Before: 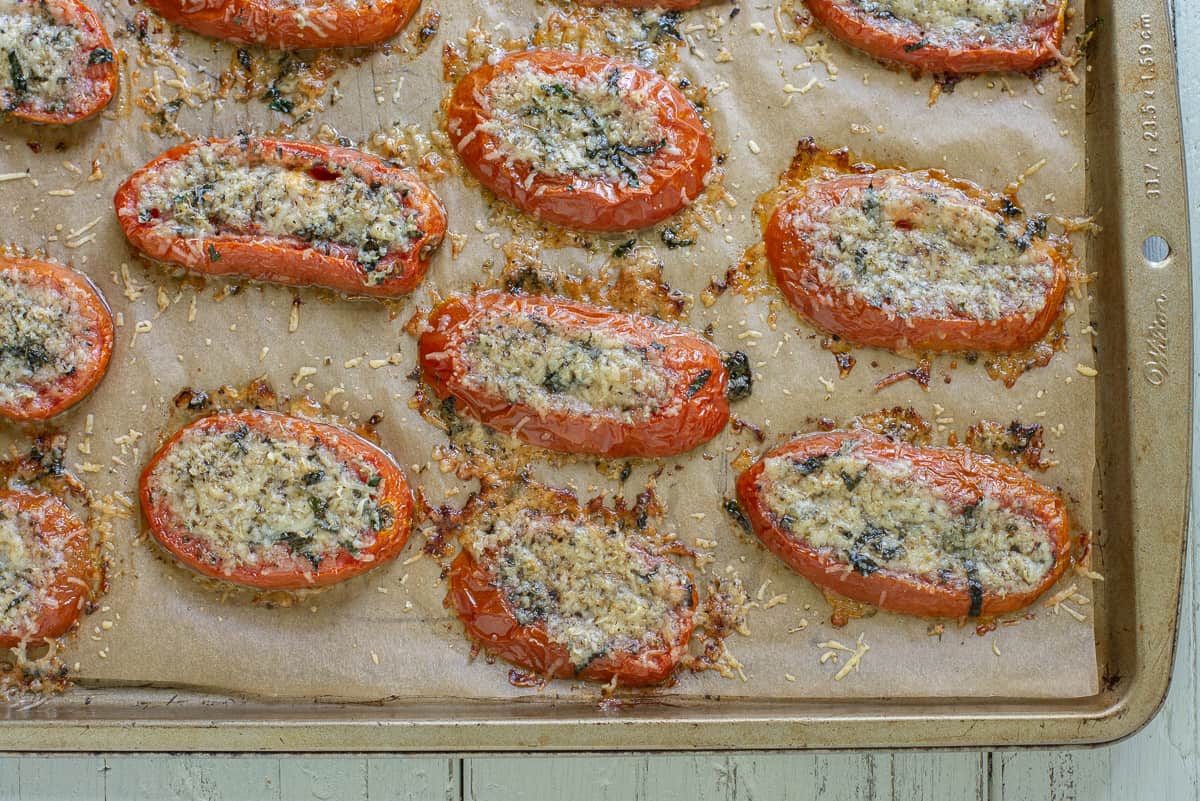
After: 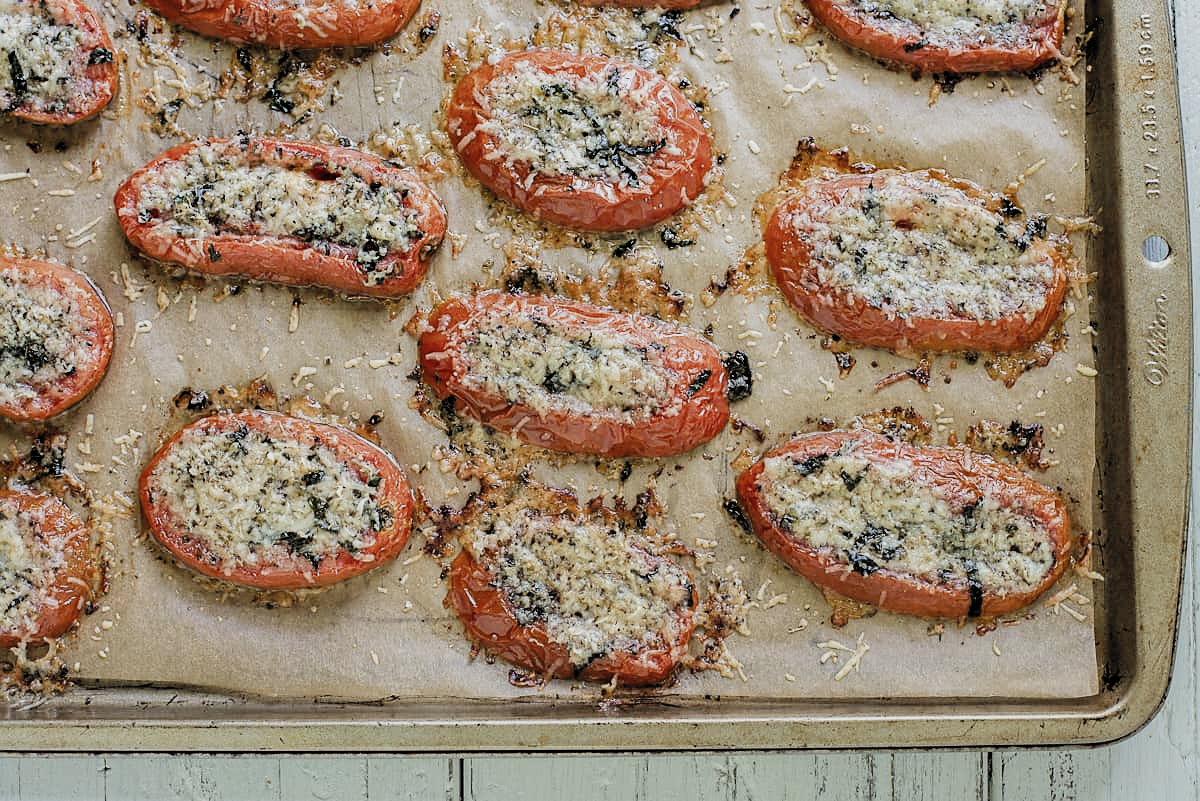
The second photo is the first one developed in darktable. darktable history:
filmic rgb: black relative exposure -5.11 EV, white relative exposure 3.96 EV, hardness 2.9, contrast 1.395, highlights saturation mix -28.96%, add noise in highlights 0.002, color science v3 (2019), use custom middle-gray values true, contrast in highlights soft
sharpen: radius 1.505, amount 0.406, threshold 1.479
